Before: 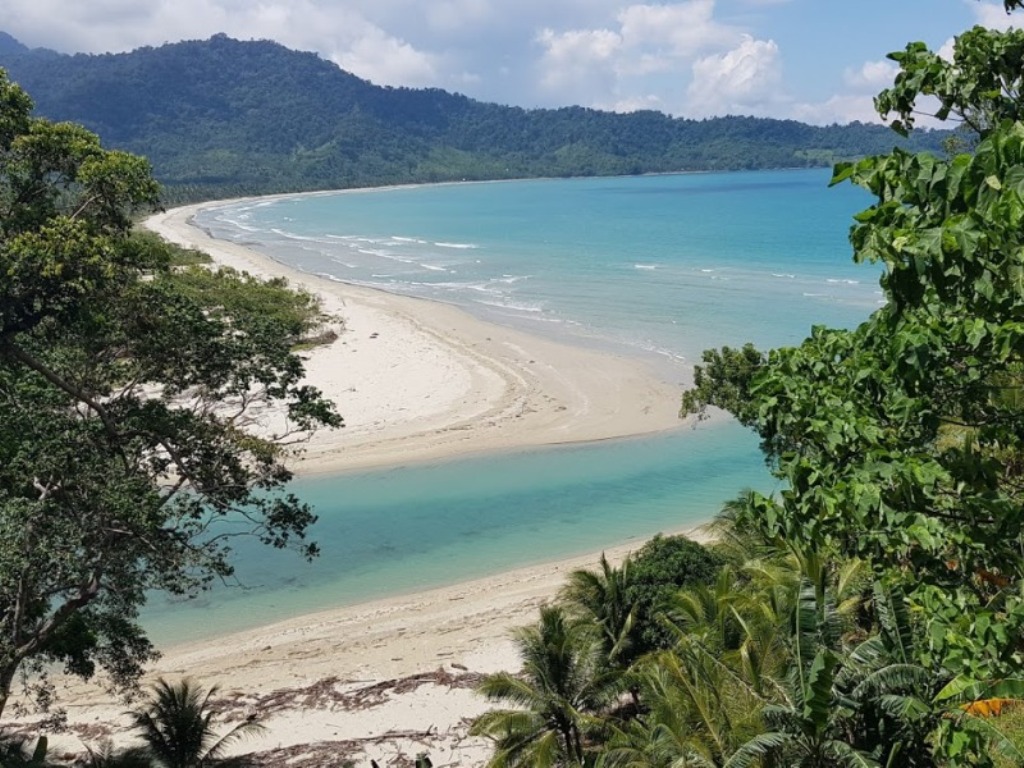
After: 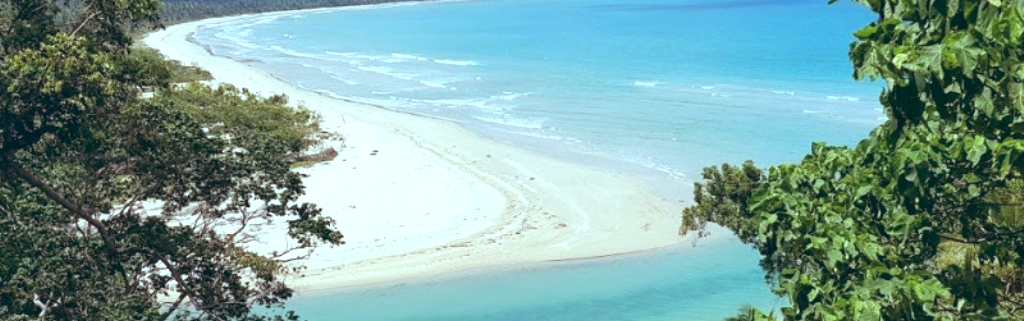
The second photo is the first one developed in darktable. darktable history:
exposure: exposure 0.6 EV, compensate highlight preservation false
crop and rotate: top 23.84%, bottom 34.294%
color balance: lift [1.003, 0.993, 1.001, 1.007], gamma [1.018, 1.072, 0.959, 0.928], gain [0.974, 0.873, 1.031, 1.127]
levels: levels [0, 0.492, 0.984]
